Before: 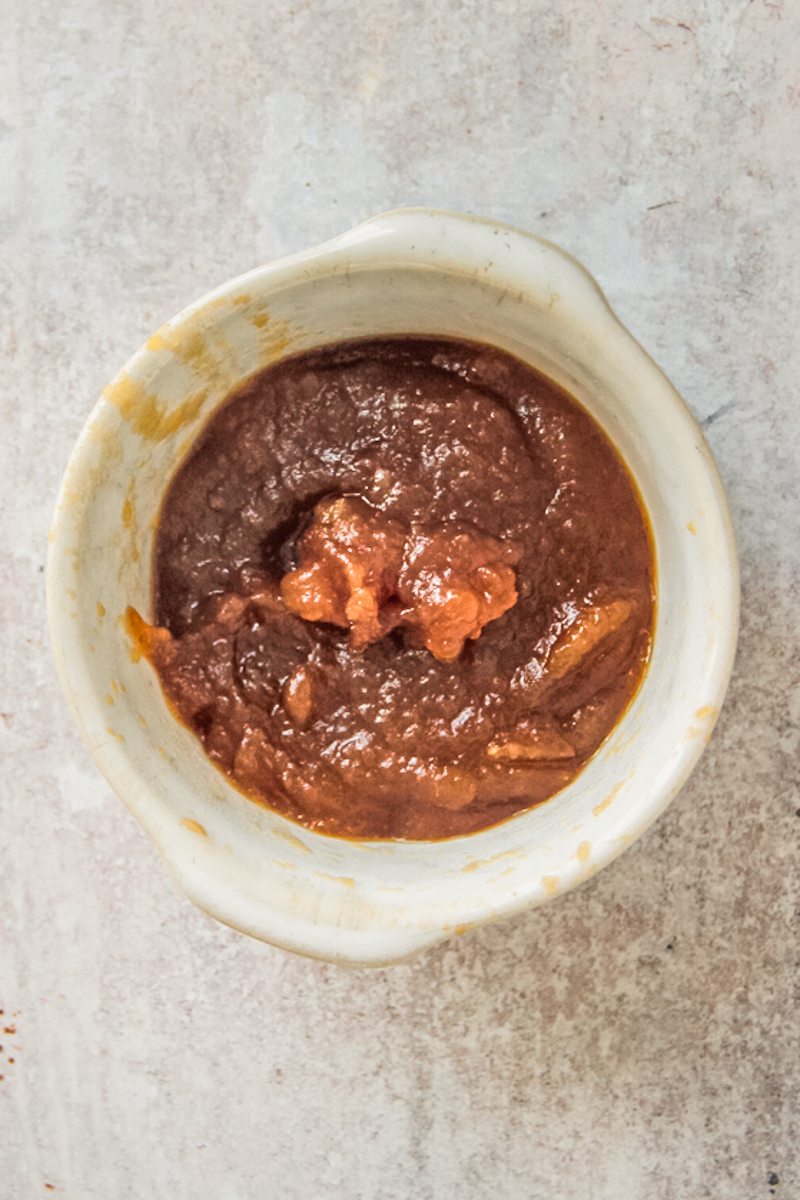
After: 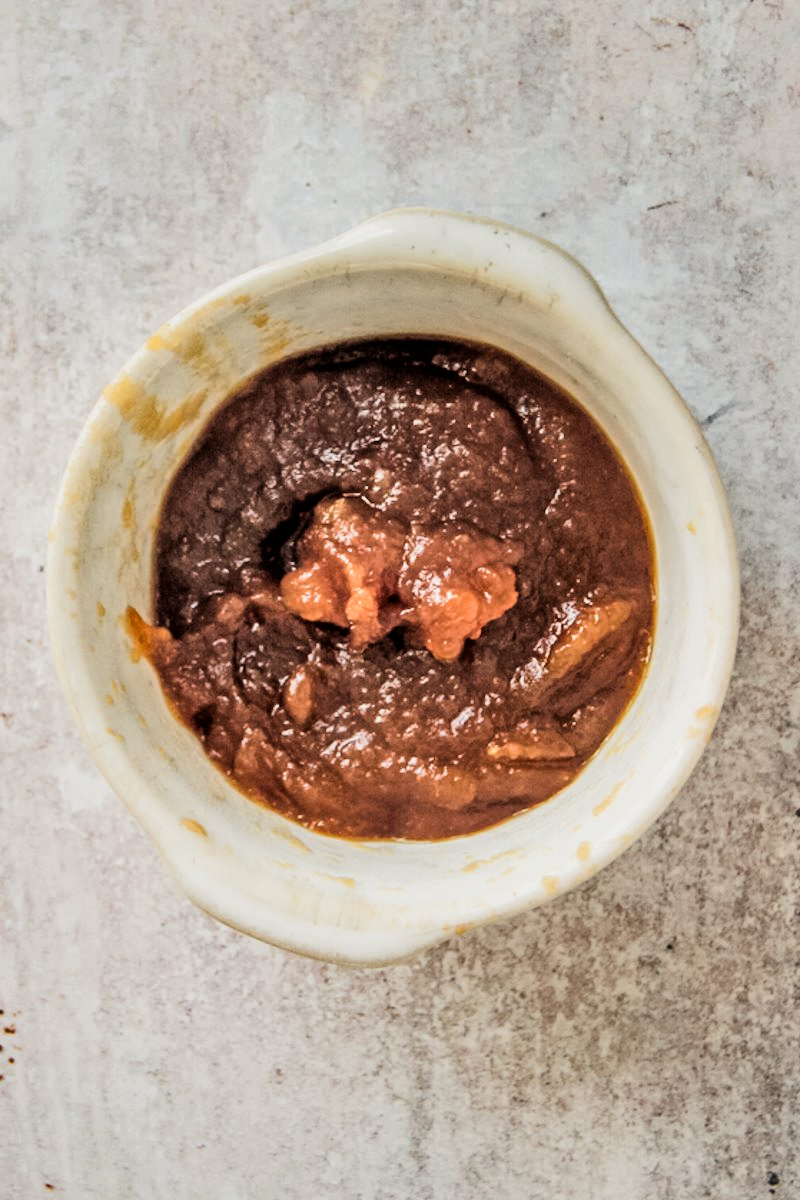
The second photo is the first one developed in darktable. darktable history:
shadows and highlights: shadows 53, soften with gaussian
filmic rgb: black relative exposure -4 EV, white relative exposure 3 EV, hardness 3.02, contrast 1.4
